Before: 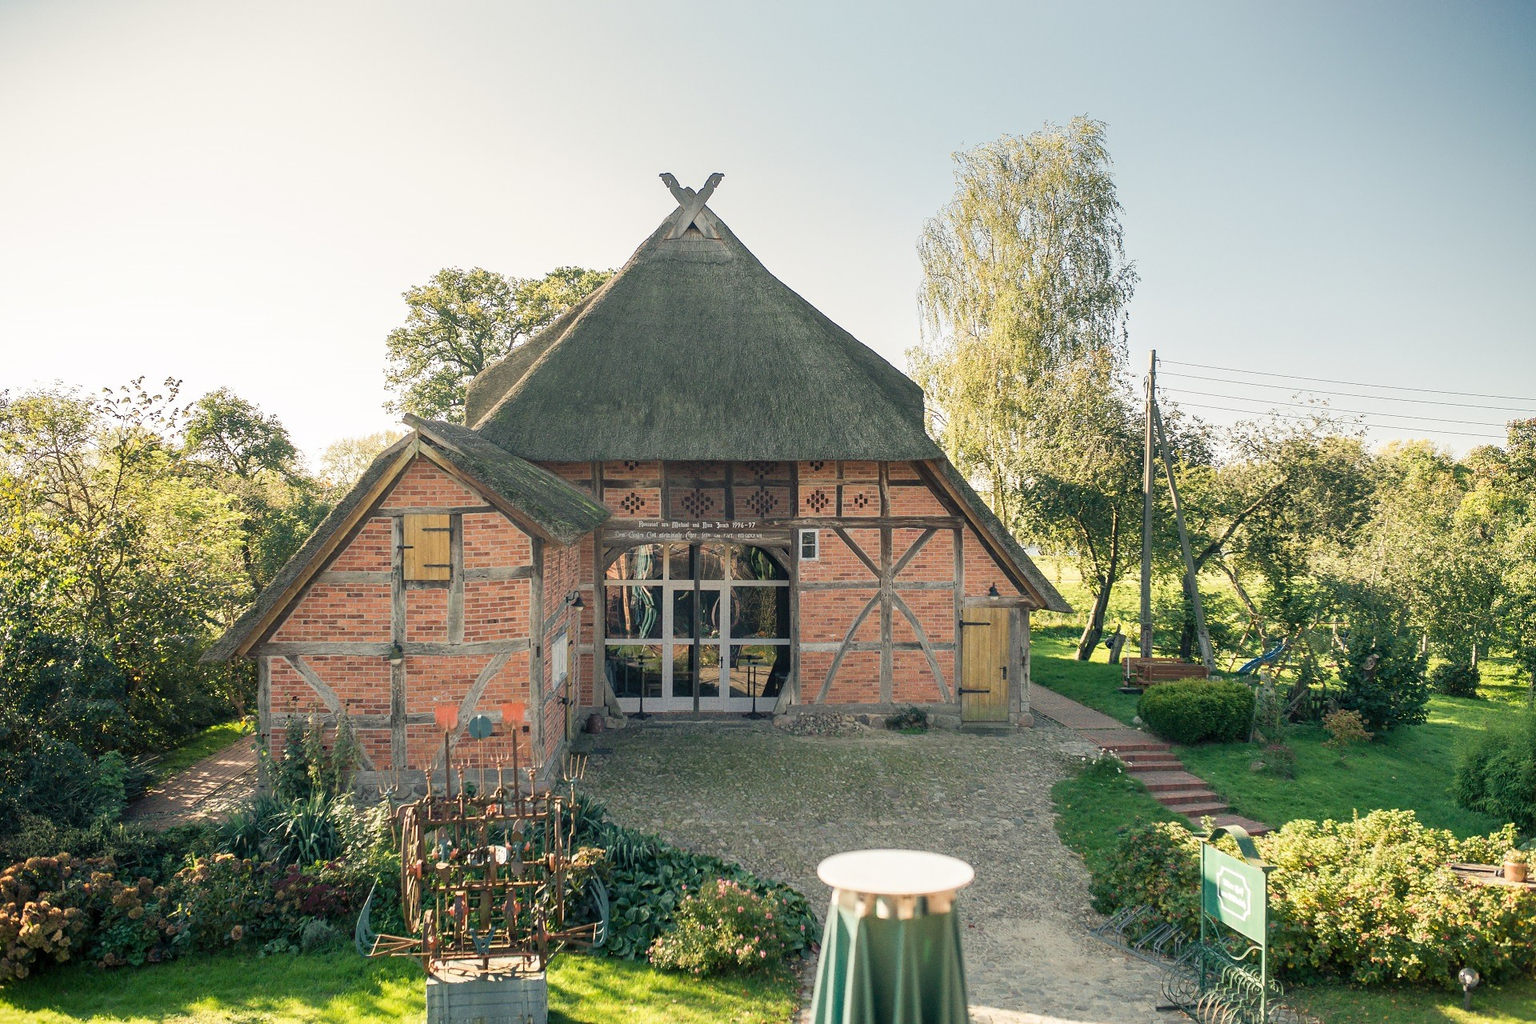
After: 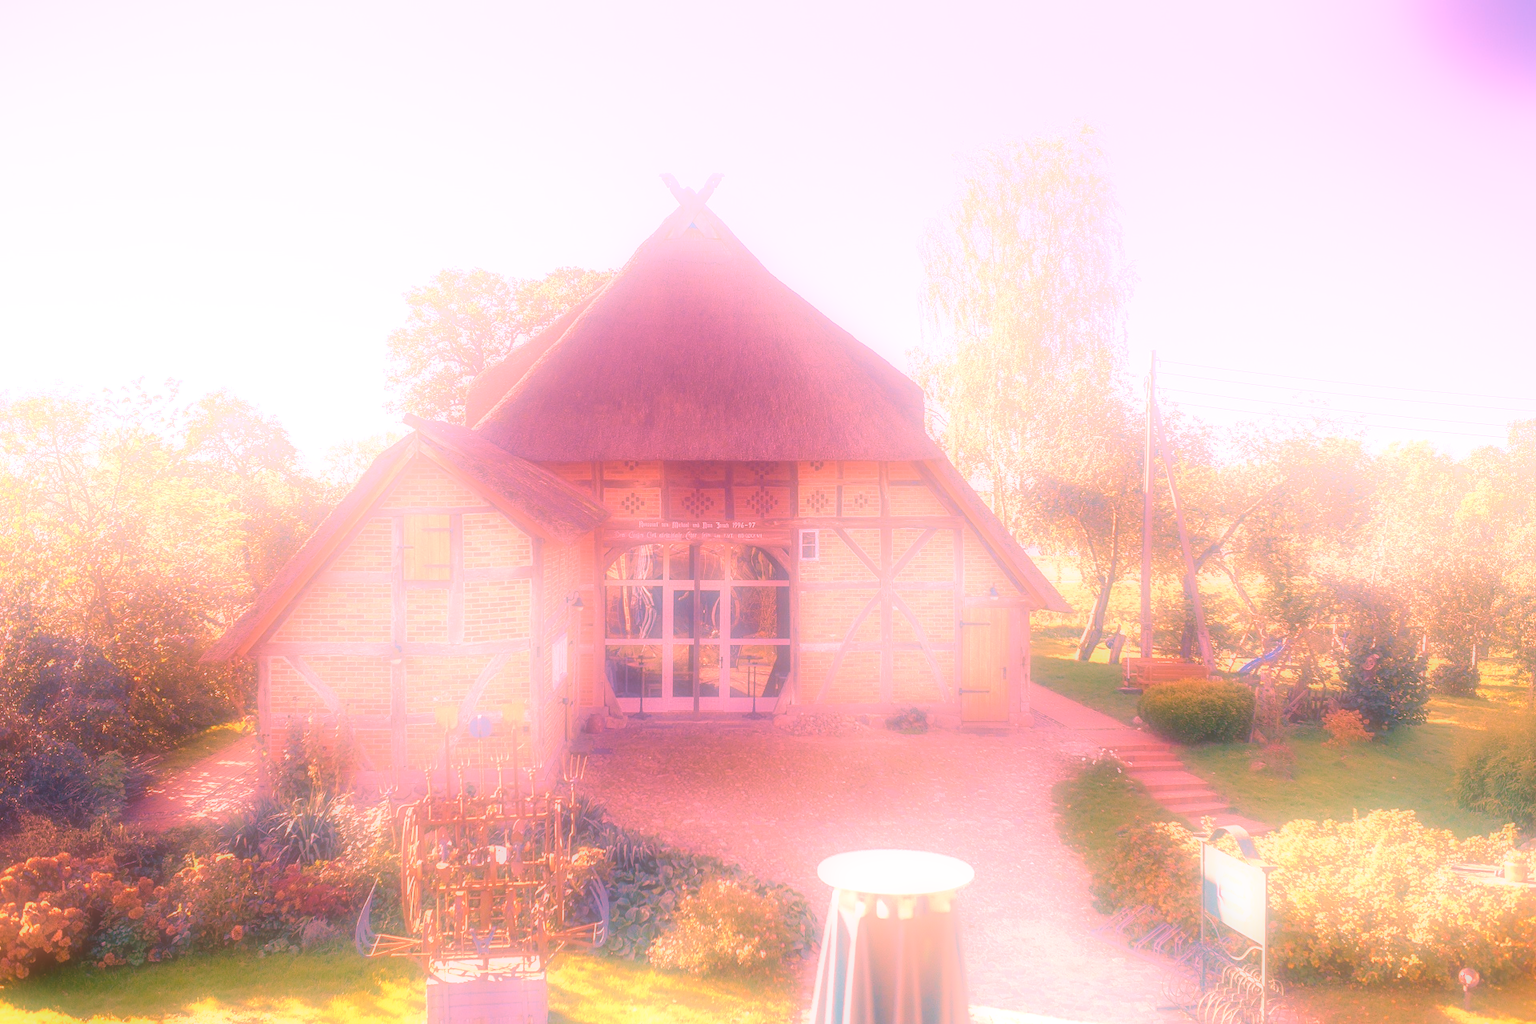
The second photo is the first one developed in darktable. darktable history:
white balance: red 2.207, blue 1.293
color contrast: green-magenta contrast 0.85, blue-yellow contrast 1.25, unbound 0
graduated density: hue 238.83°, saturation 50%
bloom: on, module defaults
tone curve: curves: ch0 [(0, 0) (0.004, 0.008) (0.077, 0.156) (0.169, 0.29) (0.774, 0.774) (1, 1)], color space Lab, linked channels, preserve colors none
velvia: on, module defaults
soften: on, module defaults
